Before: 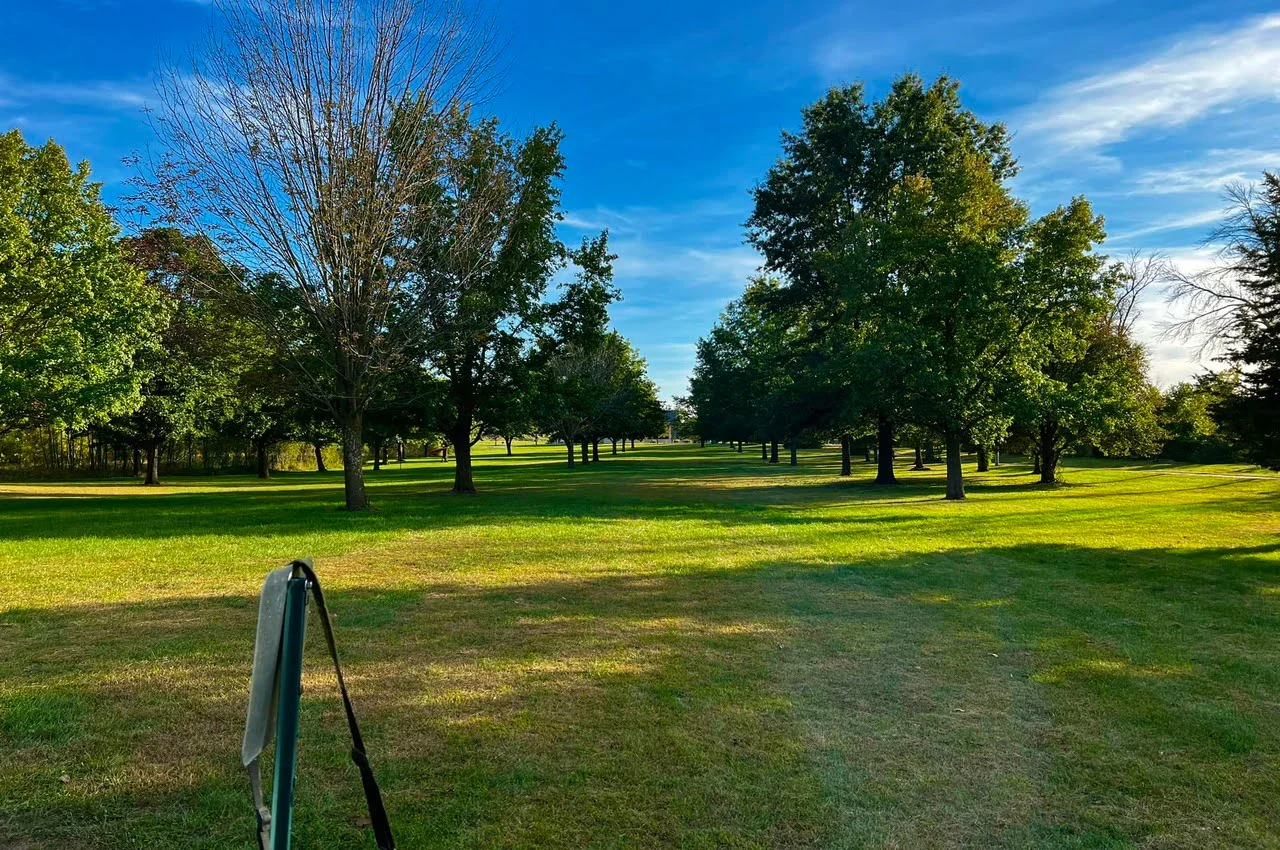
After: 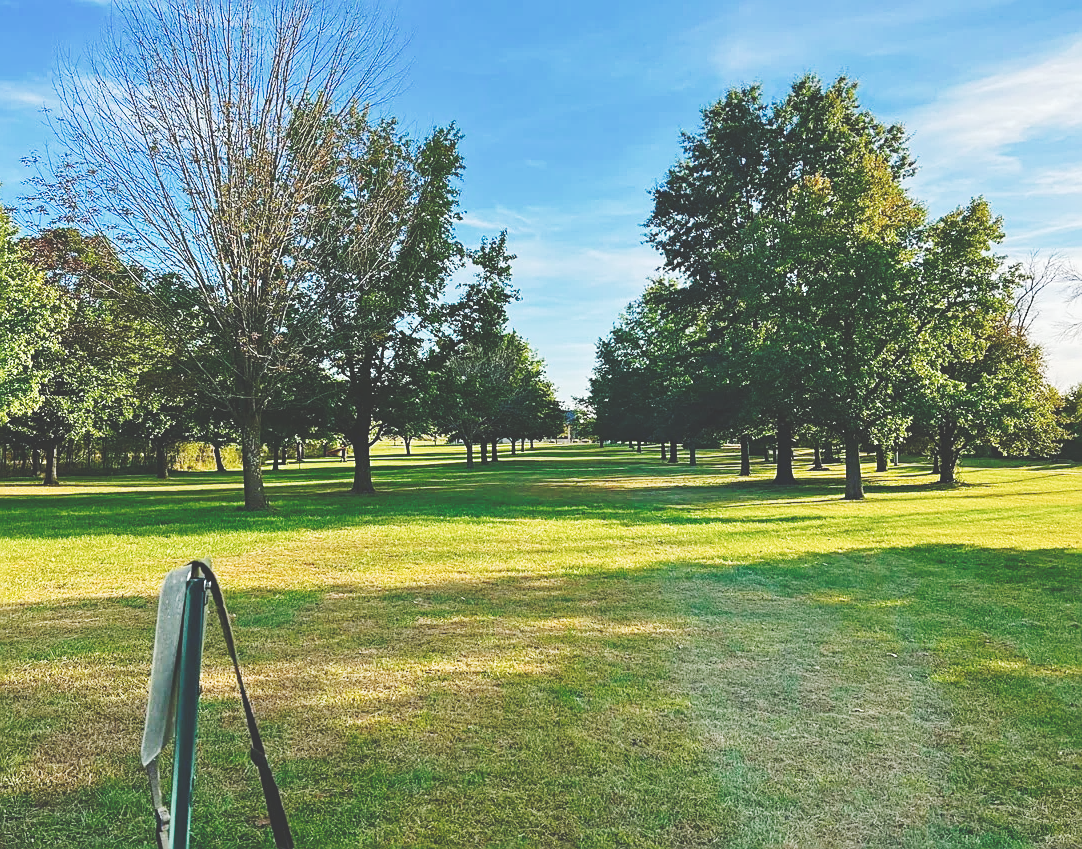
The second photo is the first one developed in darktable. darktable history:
base curve: curves: ch0 [(0, 0) (0.158, 0.273) (0.879, 0.895) (1, 1)], preserve colors none
crop: left 7.946%, right 7.507%
tone curve: curves: ch0 [(0, 0) (0.003, 0.203) (0.011, 0.203) (0.025, 0.21) (0.044, 0.22) (0.069, 0.231) (0.1, 0.243) (0.136, 0.255) (0.177, 0.277) (0.224, 0.305) (0.277, 0.346) (0.335, 0.412) (0.399, 0.492) (0.468, 0.571) (0.543, 0.658) (0.623, 0.75) (0.709, 0.837) (0.801, 0.905) (0.898, 0.955) (1, 1)], preserve colors none
contrast brightness saturation: contrast -0.092, saturation -0.099
sharpen: on, module defaults
